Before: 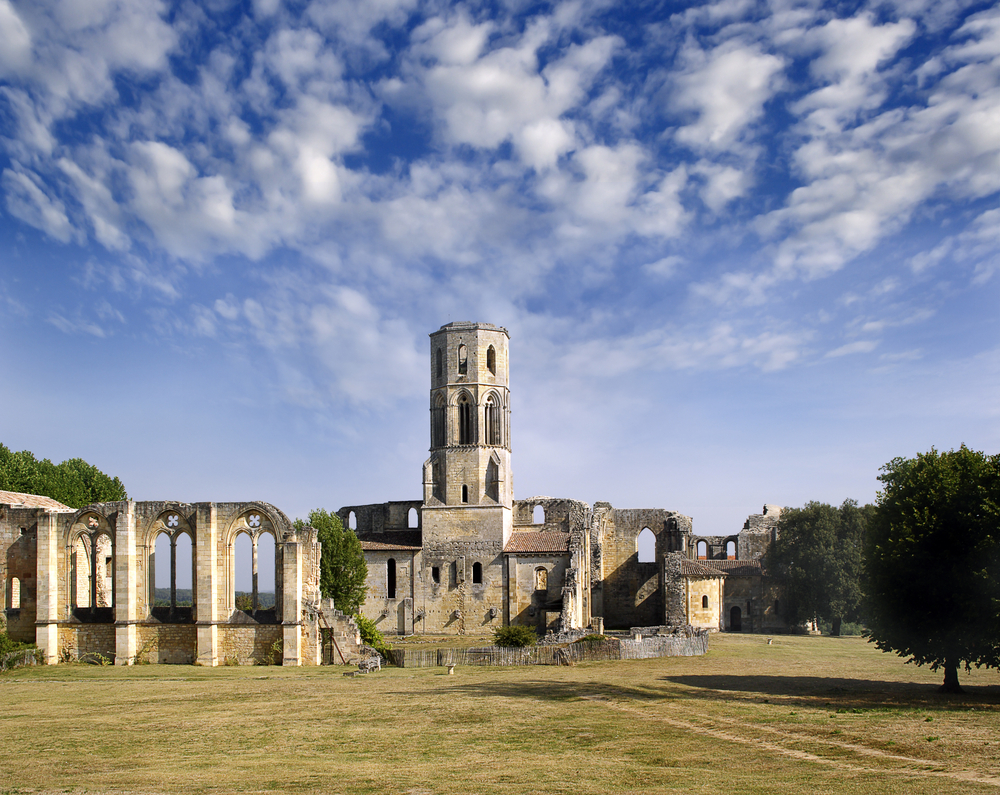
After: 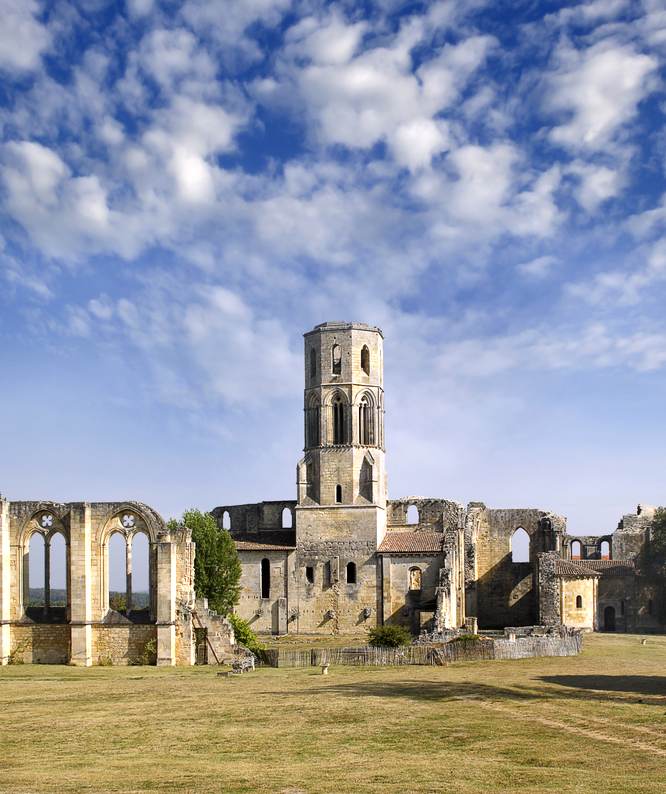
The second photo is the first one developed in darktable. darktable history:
exposure: exposure 0.178 EV, compensate exposure bias true, compensate highlight preservation false
crop and rotate: left 12.673%, right 20.66%
